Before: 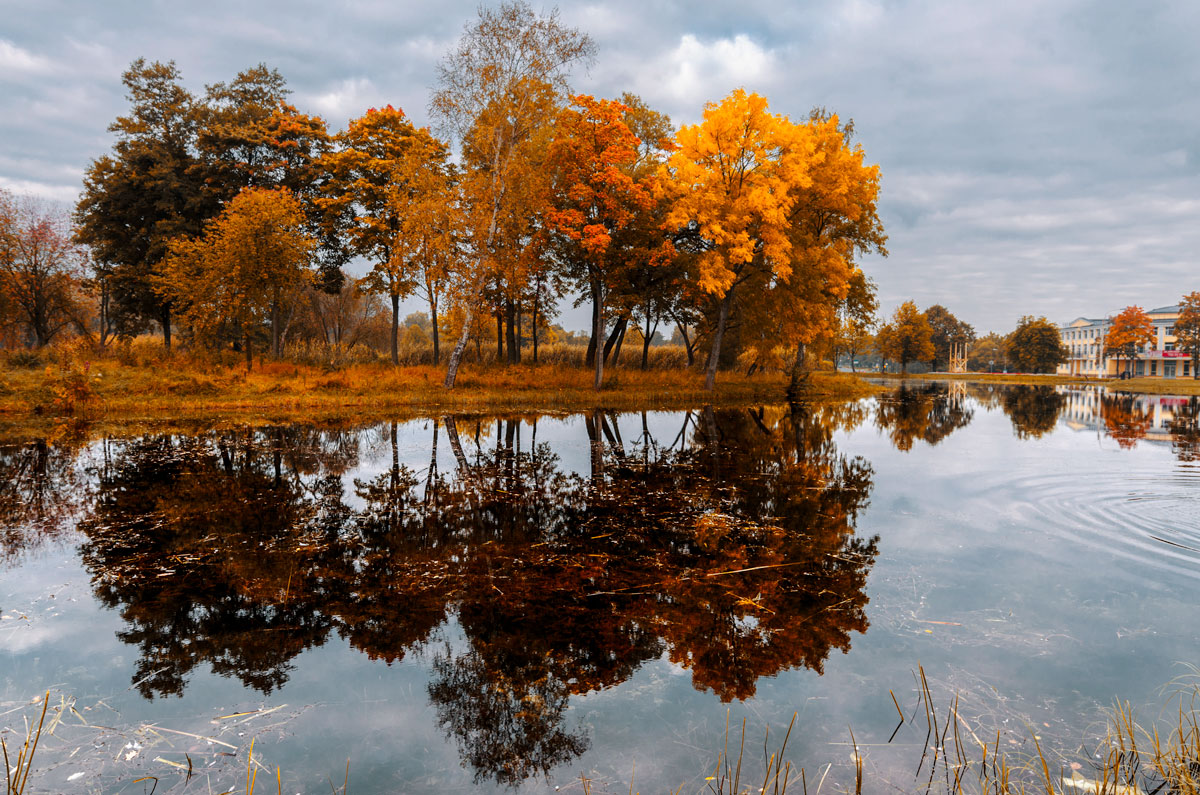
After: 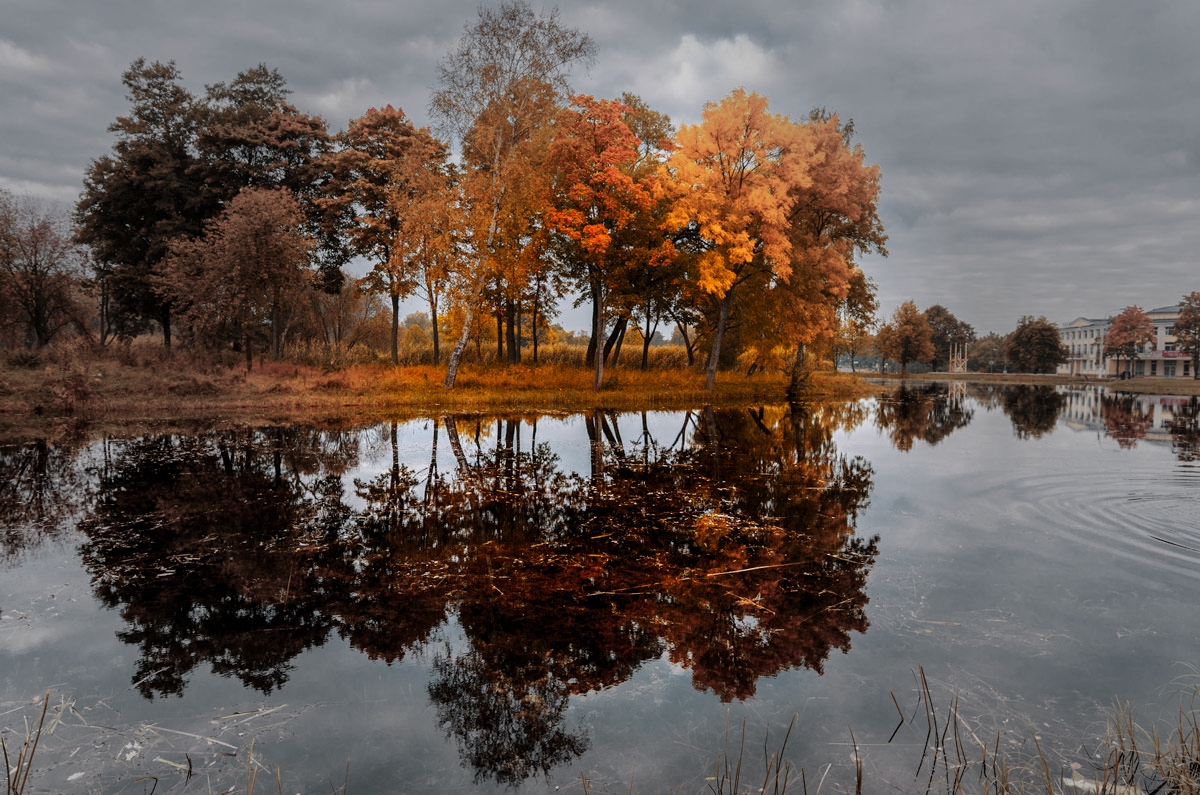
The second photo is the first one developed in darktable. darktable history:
vignetting: fall-off start 31.53%, fall-off radius 33.46%
